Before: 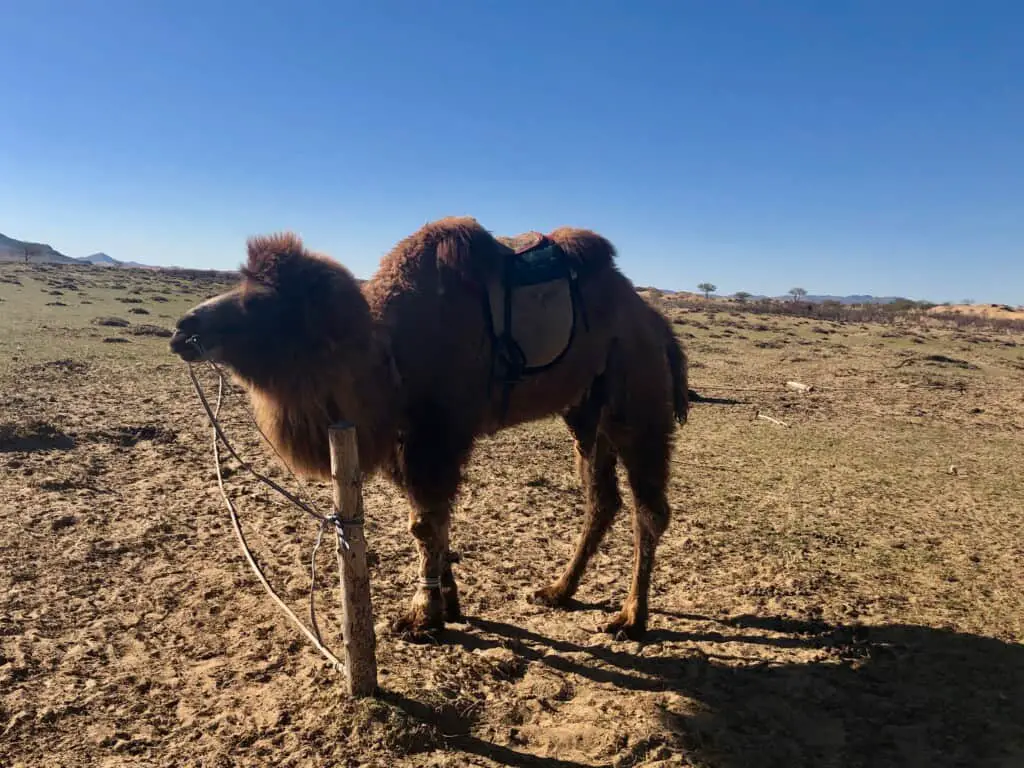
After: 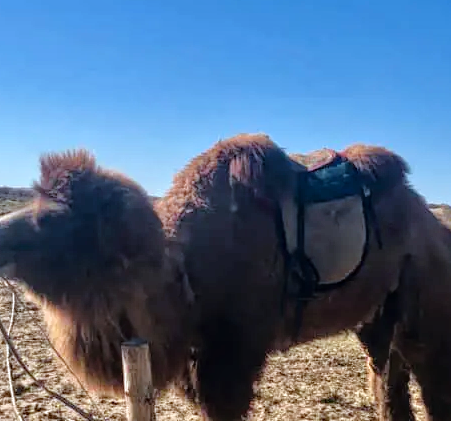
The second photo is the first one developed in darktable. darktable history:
local contrast: on, module defaults
color correction: highlights a* -4.18, highlights b* -10.81
crop: left 20.248%, top 10.86%, right 35.675%, bottom 34.321%
tone equalizer: -7 EV 0.15 EV, -6 EV 0.6 EV, -5 EV 1.15 EV, -4 EV 1.33 EV, -3 EV 1.15 EV, -2 EV 0.6 EV, -1 EV 0.15 EV, mask exposure compensation -0.5 EV
